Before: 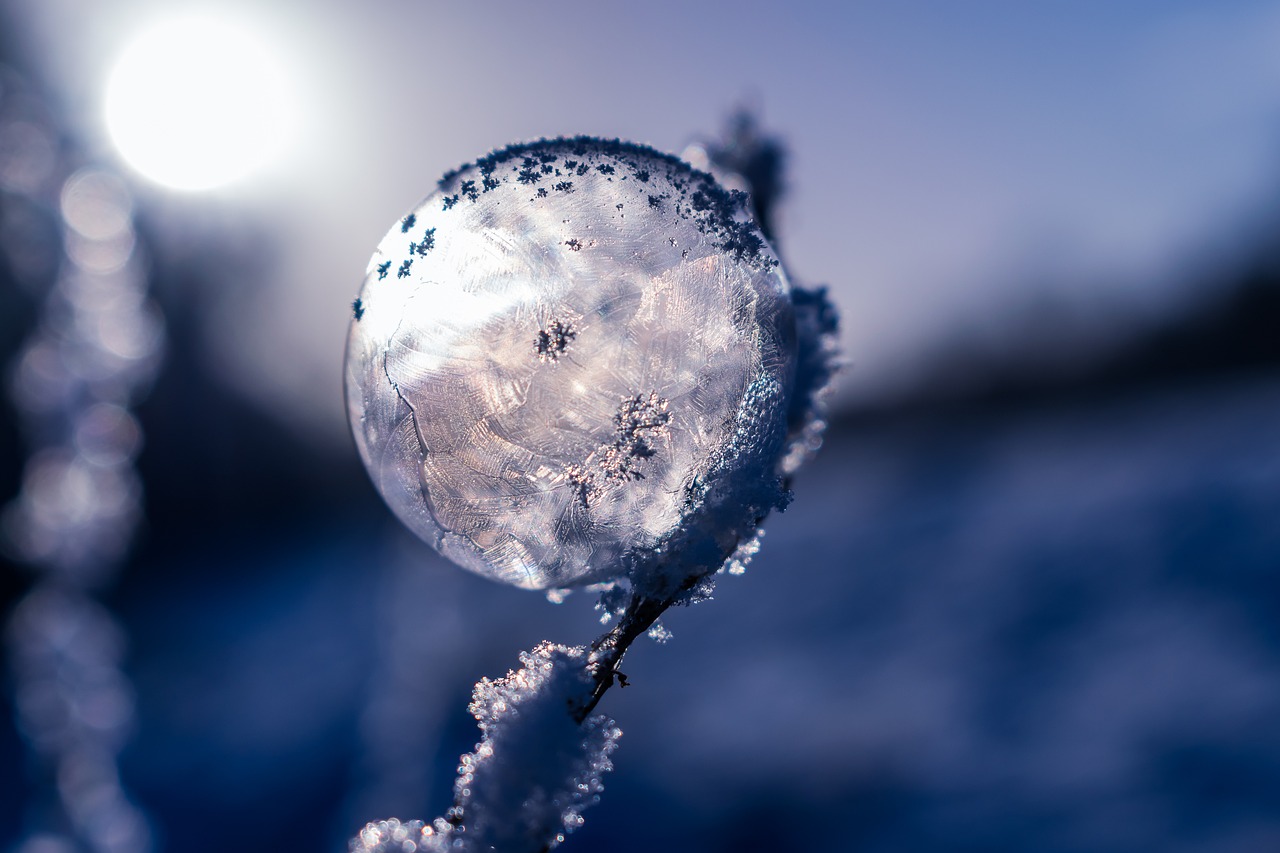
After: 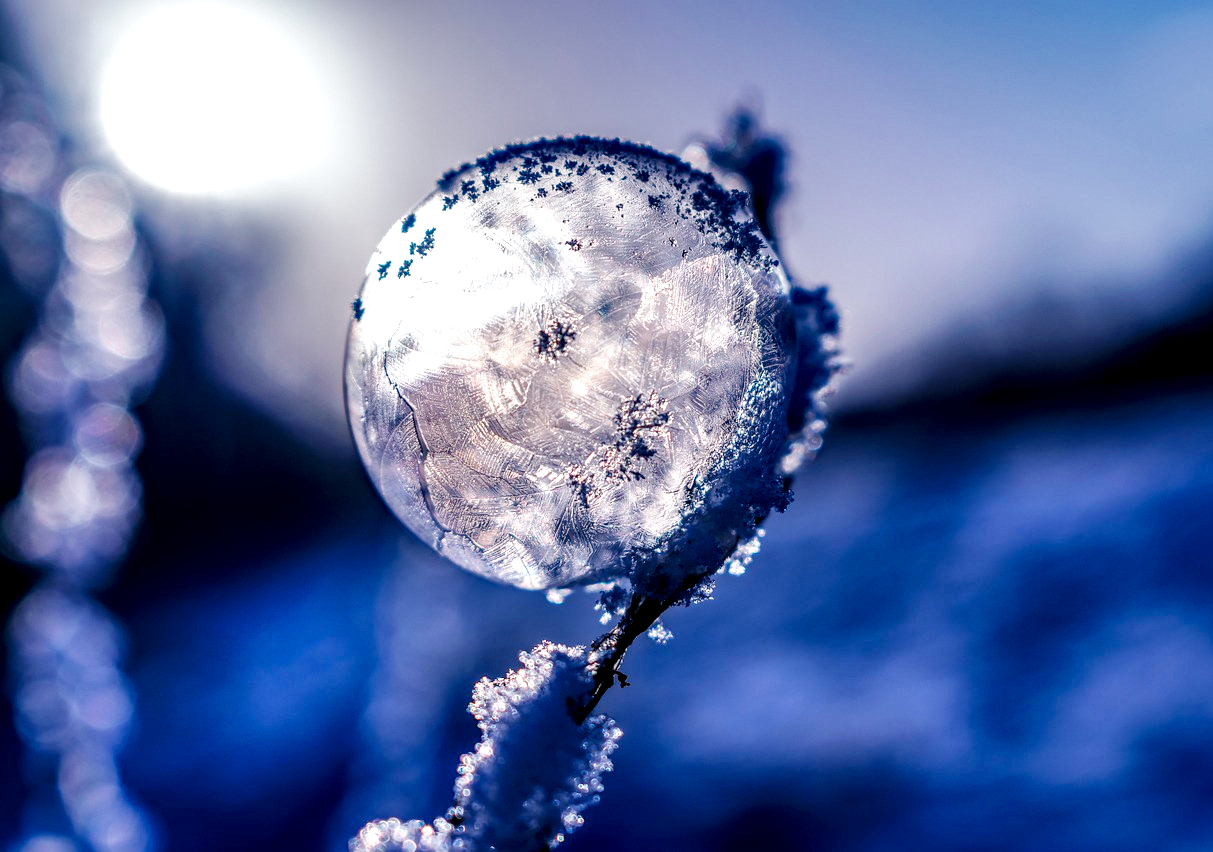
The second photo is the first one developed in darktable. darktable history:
shadows and highlights: on, module defaults
local contrast: highlights 60%, shadows 60%, detail 160%
base curve: curves: ch0 [(0, 0) (0.032, 0.025) (0.121, 0.166) (0.206, 0.329) (0.605, 0.79) (1, 1)], preserve colors none
haze removal: compatibility mode true, adaptive false
crop and rotate: right 5.167%
